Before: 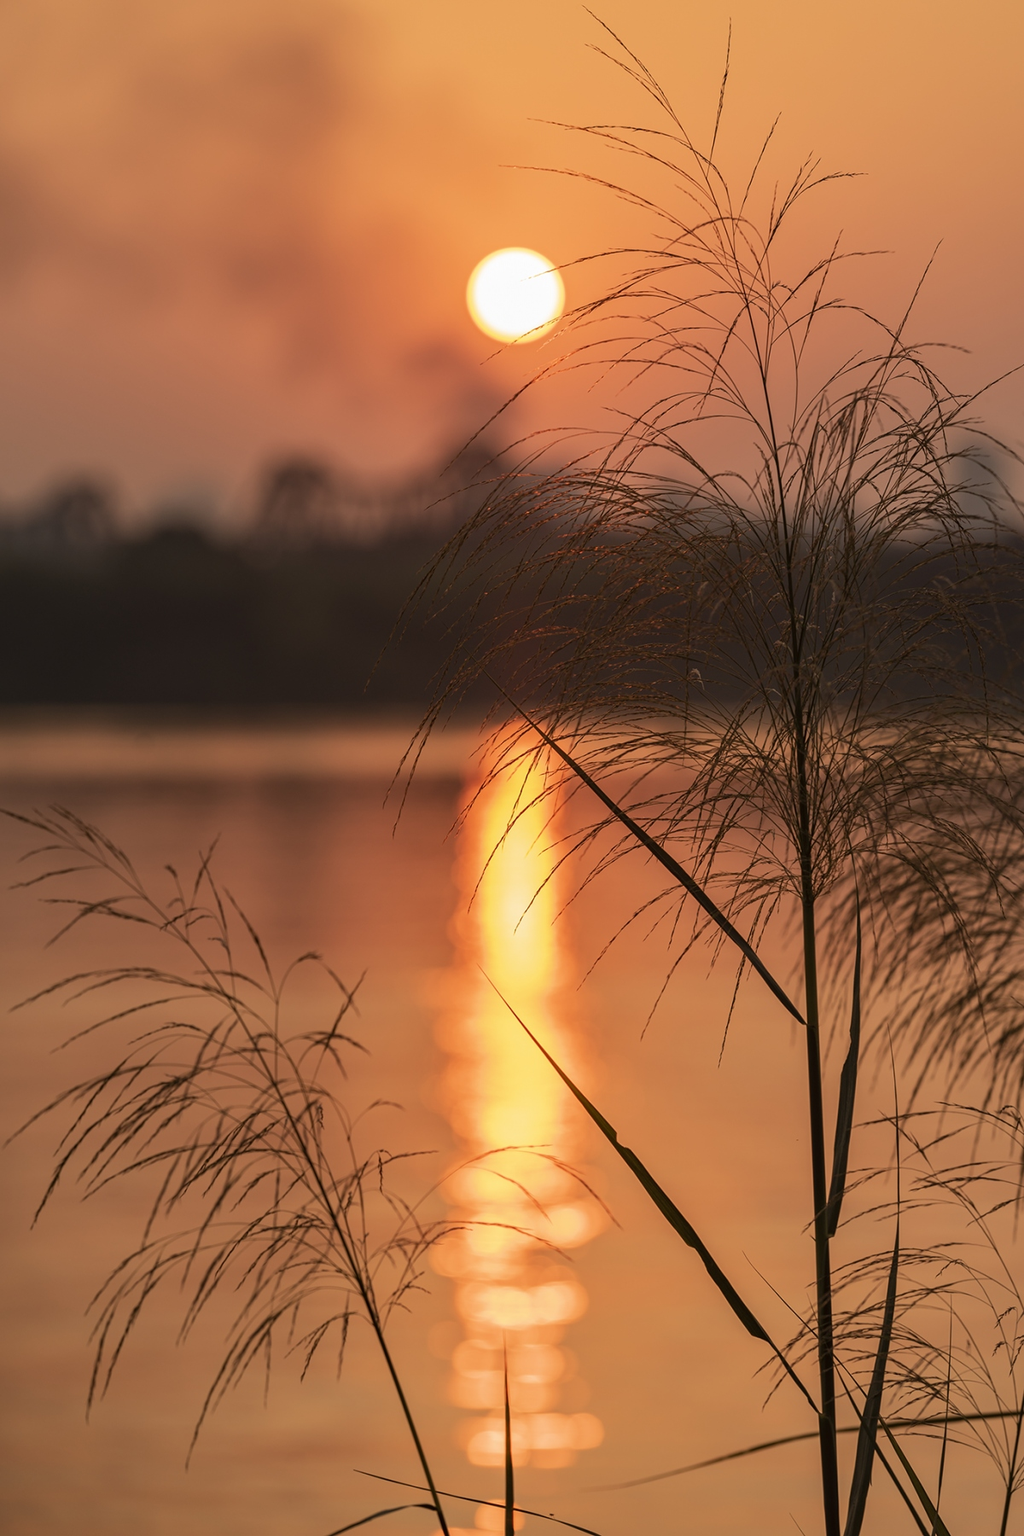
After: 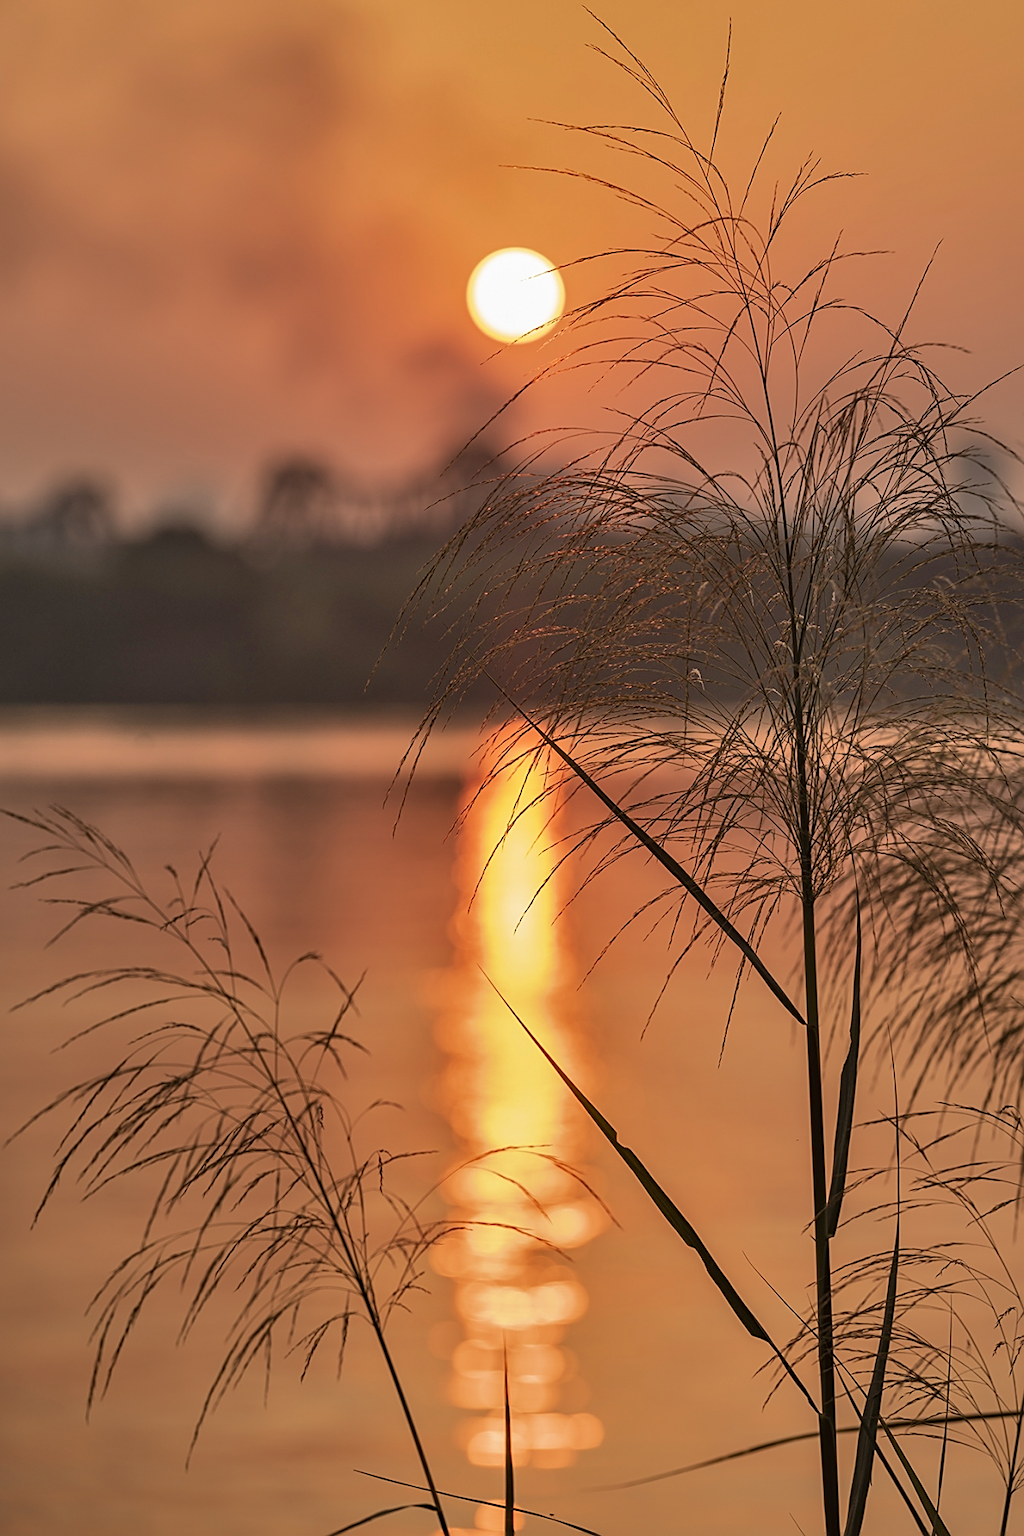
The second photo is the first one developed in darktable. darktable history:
shadows and highlights: shadows 74.18, highlights -60.78, soften with gaussian
sharpen: on, module defaults
